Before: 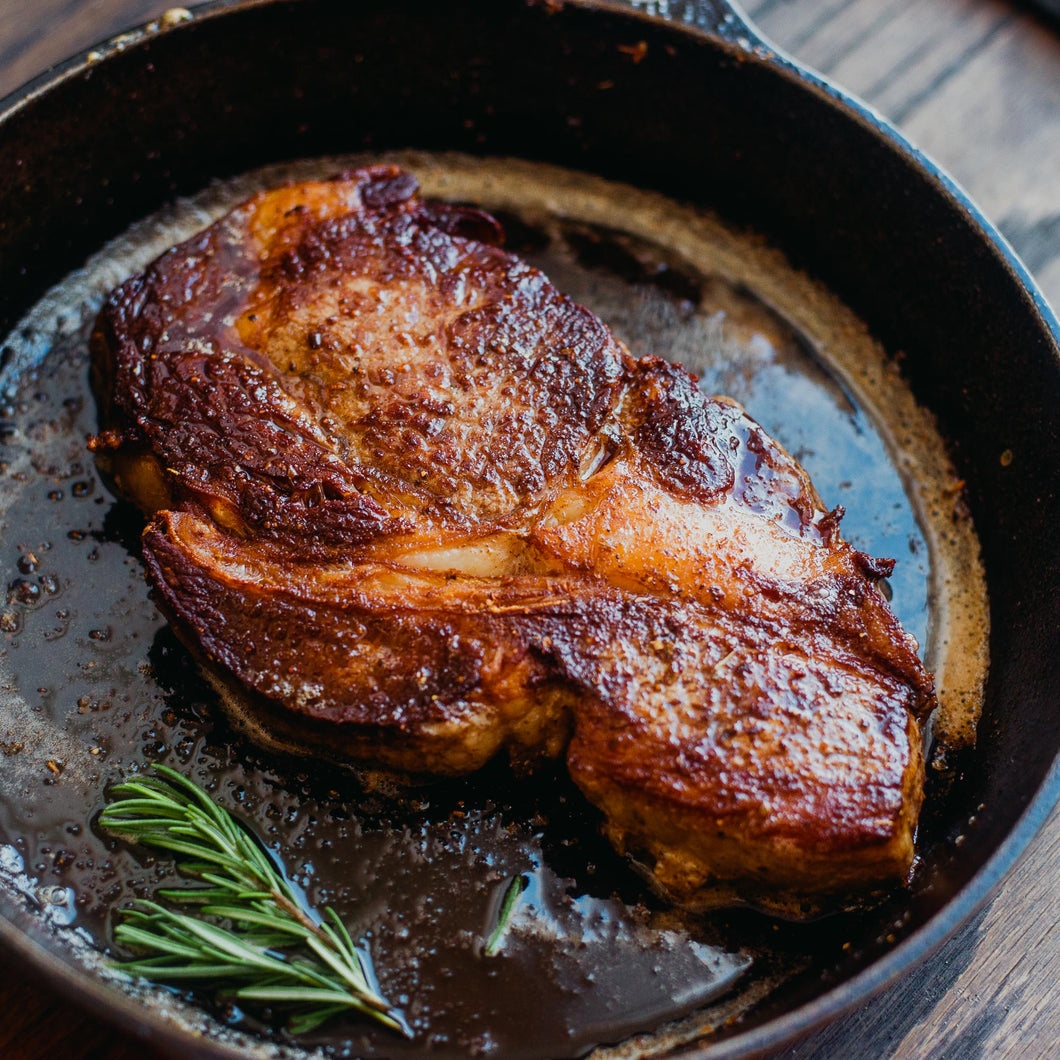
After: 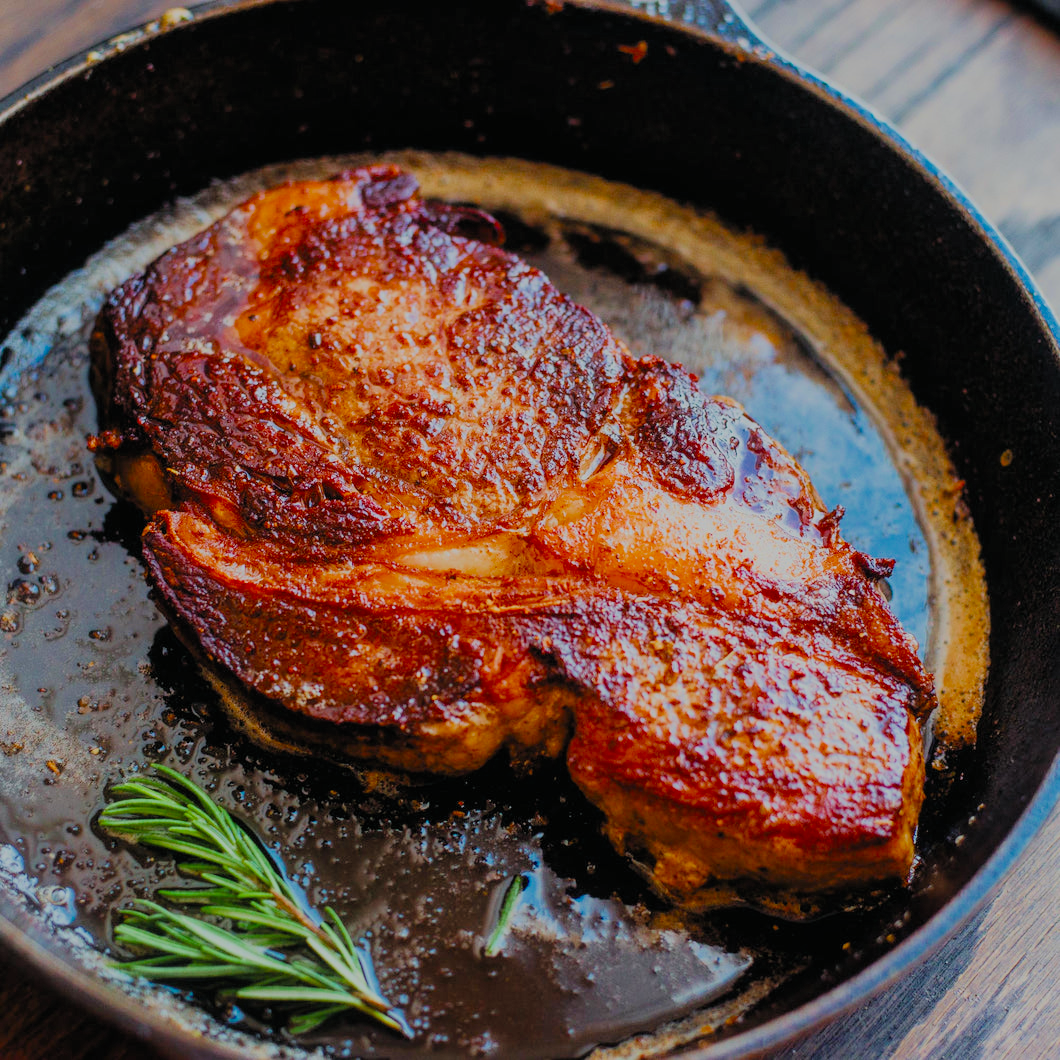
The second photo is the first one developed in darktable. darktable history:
exposure: black level correction 0, exposure 0.7 EV, compensate exposure bias true, compensate highlight preservation false
filmic rgb: white relative exposure 8 EV, threshold 3 EV, hardness 2.44, latitude 10.07%, contrast 0.72, highlights saturation mix 10%, shadows ↔ highlights balance 1.38%, color science v4 (2020), enable highlight reconstruction true
